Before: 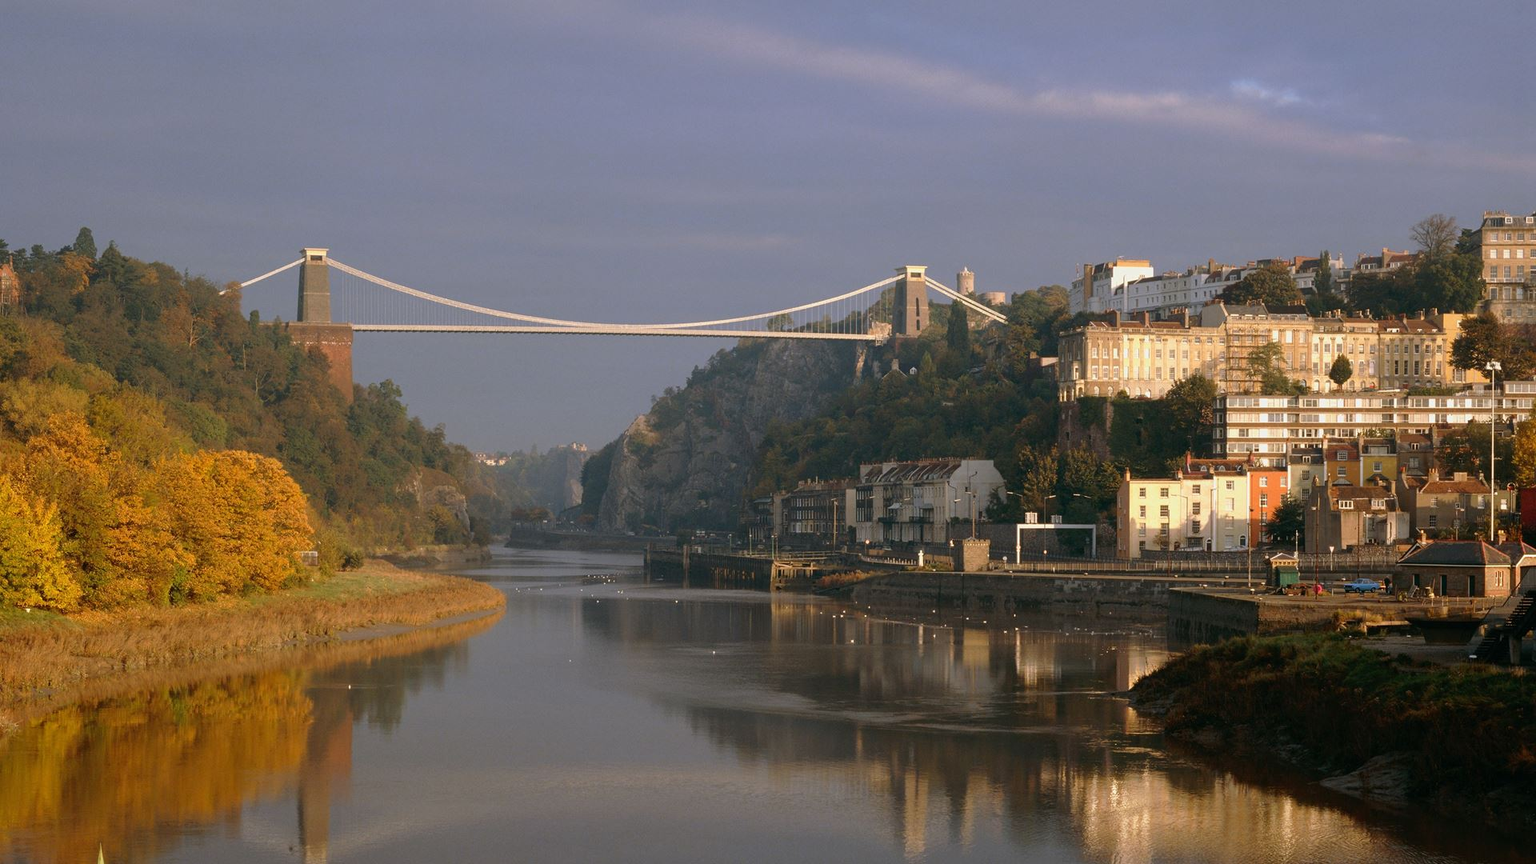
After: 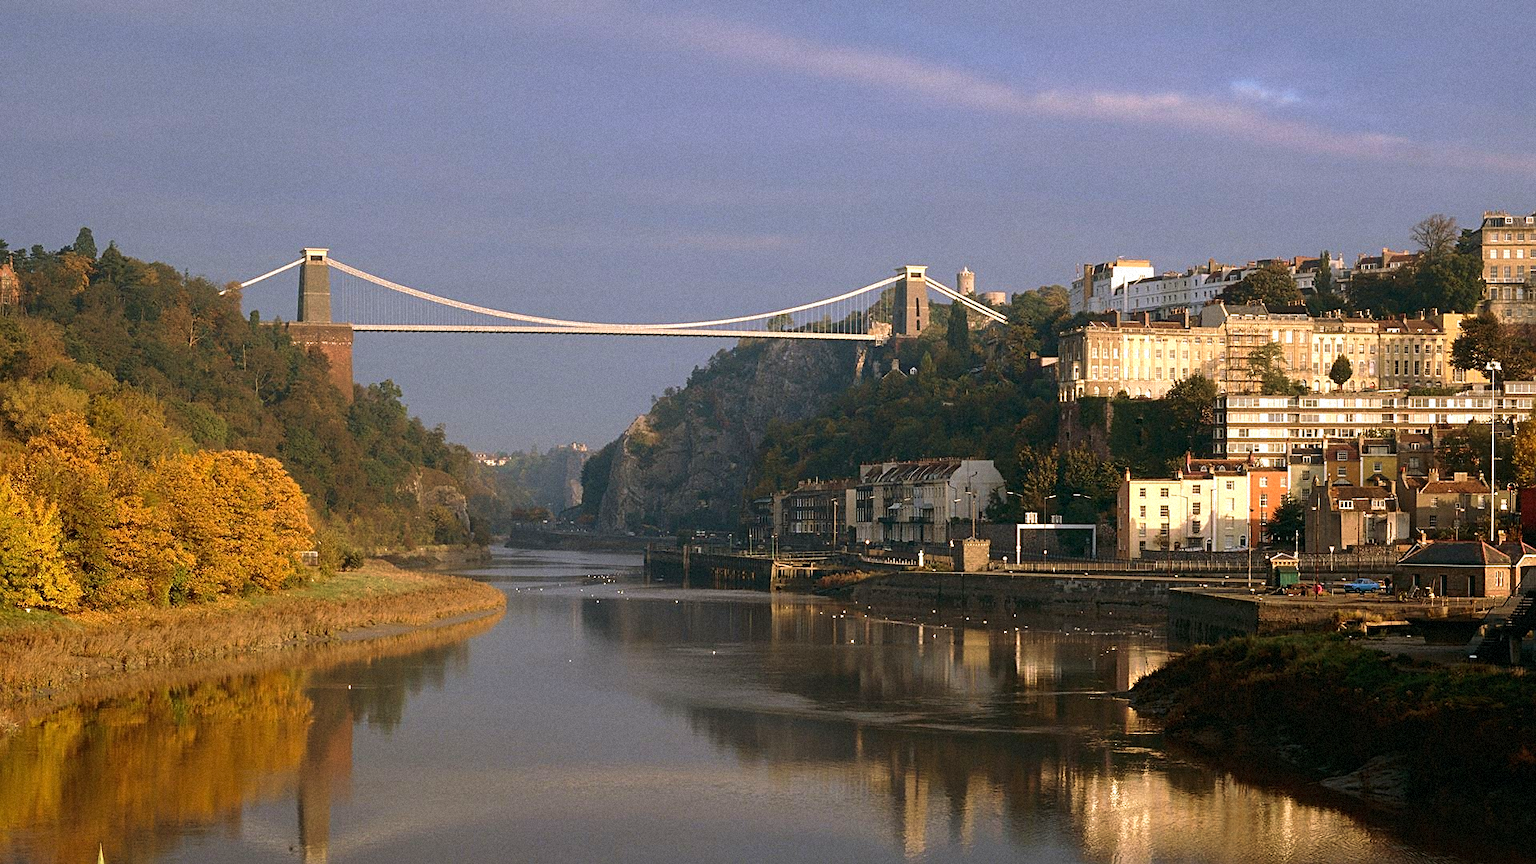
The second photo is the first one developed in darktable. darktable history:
grain: mid-tones bias 0%
tone equalizer: -8 EV -0.417 EV, -7 EV -0.389 EV, -6 EV -0.333 EV, -5 EV -0.222 EV, -3 EV 0.222 EV, -2 EV 0.333 EV, -1 EV 0.389 EV, +0 EV 0.417 EV, edges refinement/feathering 500, mask exposure compensation -1.57 EV, preserve details no
sharpen: on, module defaults
velvia: strength 27%
